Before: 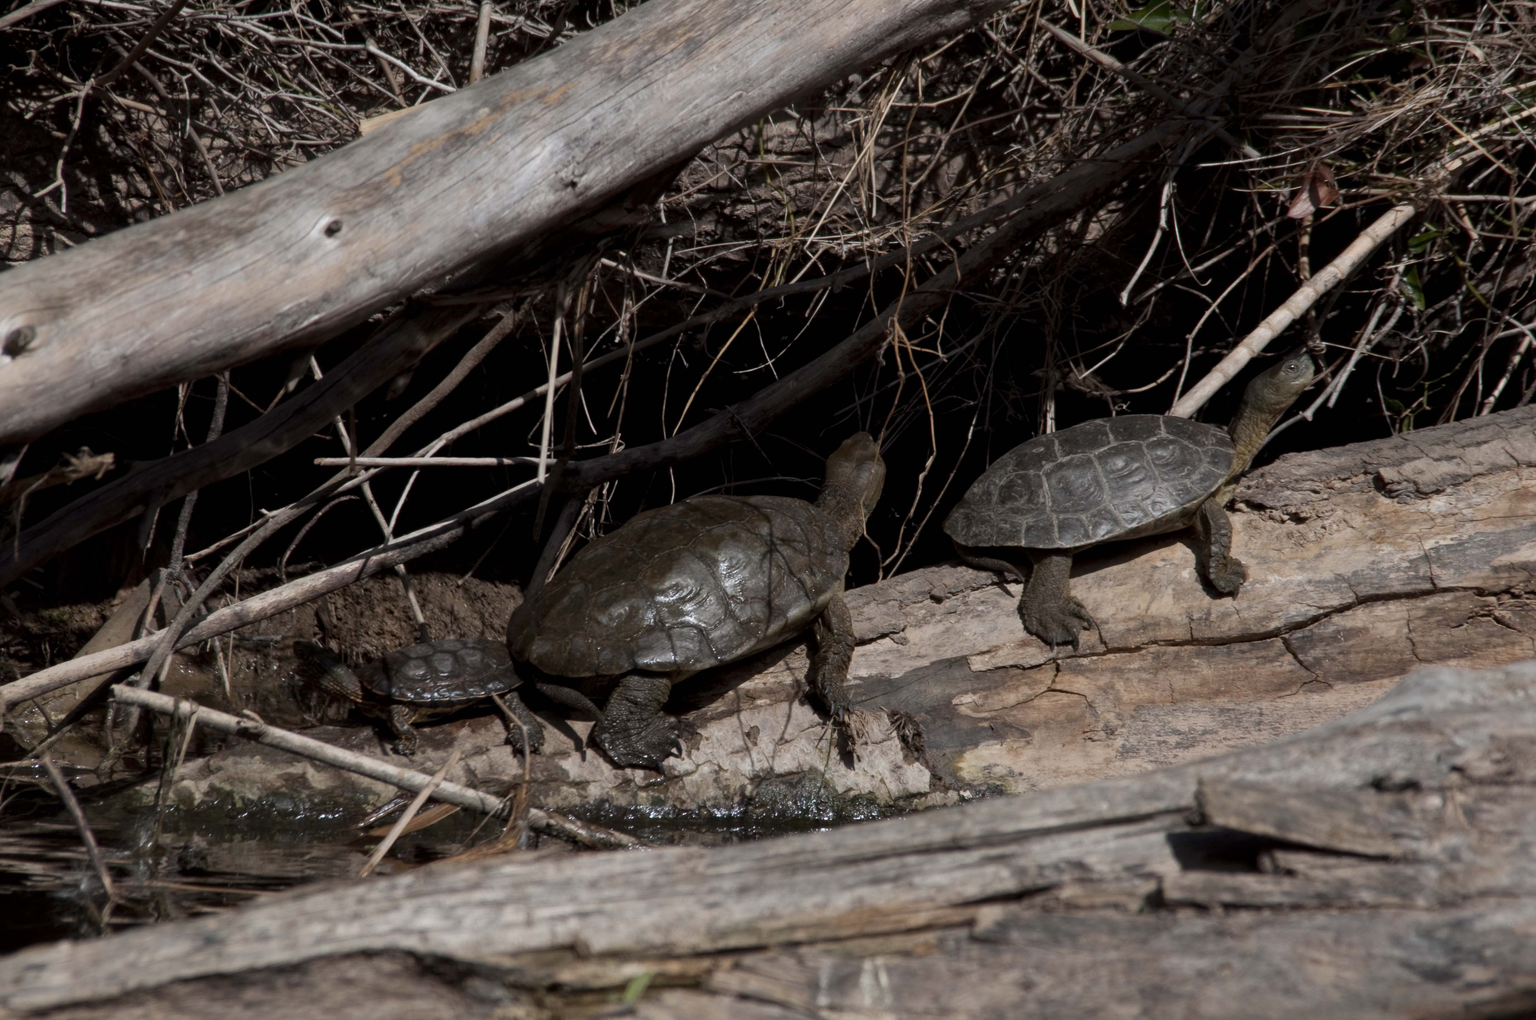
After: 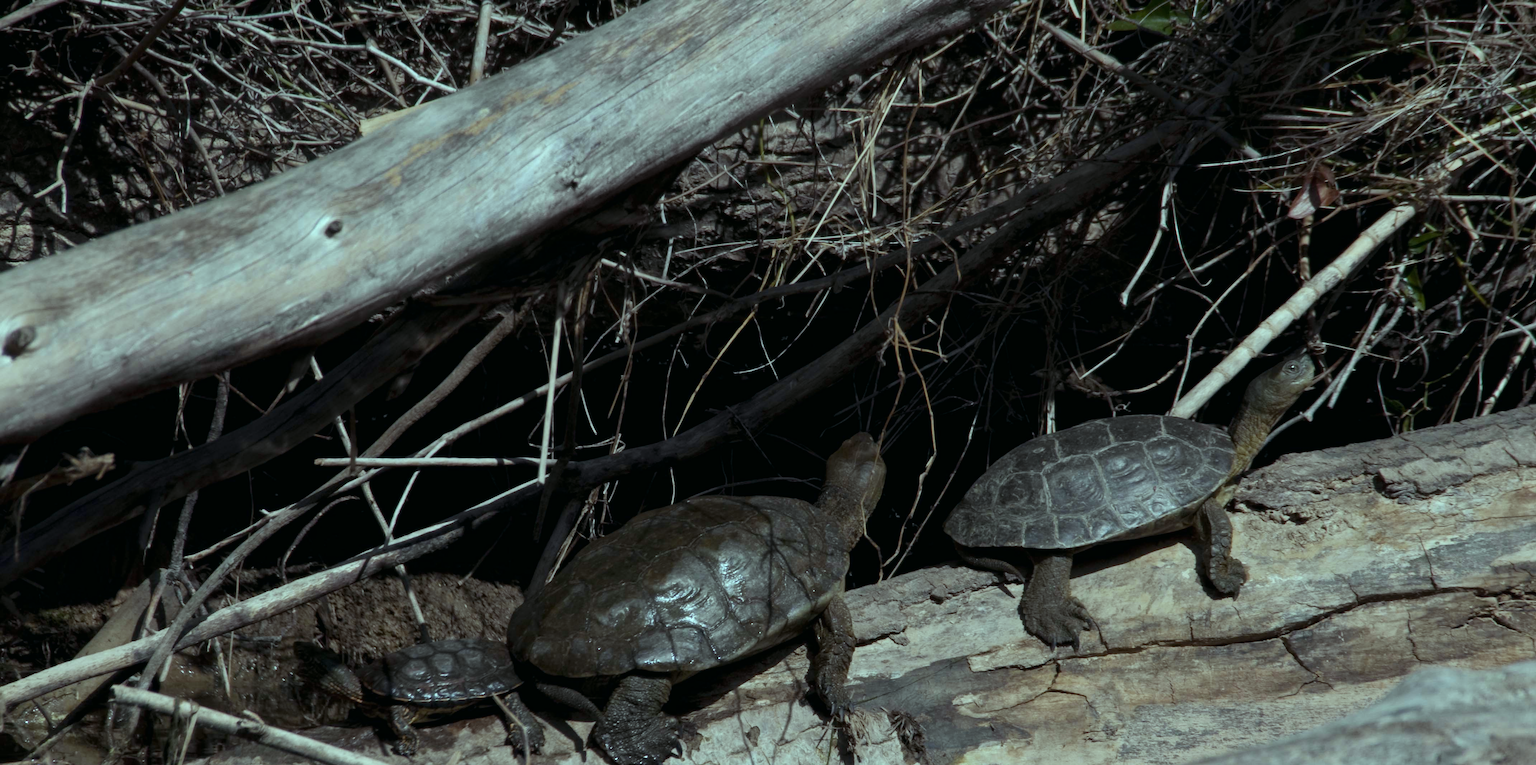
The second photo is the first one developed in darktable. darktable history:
contrast brightness saturation: contrast 0.06, brightness -0.01, saturation -0.23
color balance: mode lift, gamma, gain (sRGB), lift [0.997, 0.979, 1.021, 1.011], gamma [1, 1.084, 0.916, 0.998], gain [1, 0.87, 1.13, 1.101], contrast 4.55%, contrast fulcrum 38.24%, output saturation 104.09%
color balance rgb: perceptual saturation grading › global saturation 30%, global vibrance 20%
crop: bottom 24.967%
